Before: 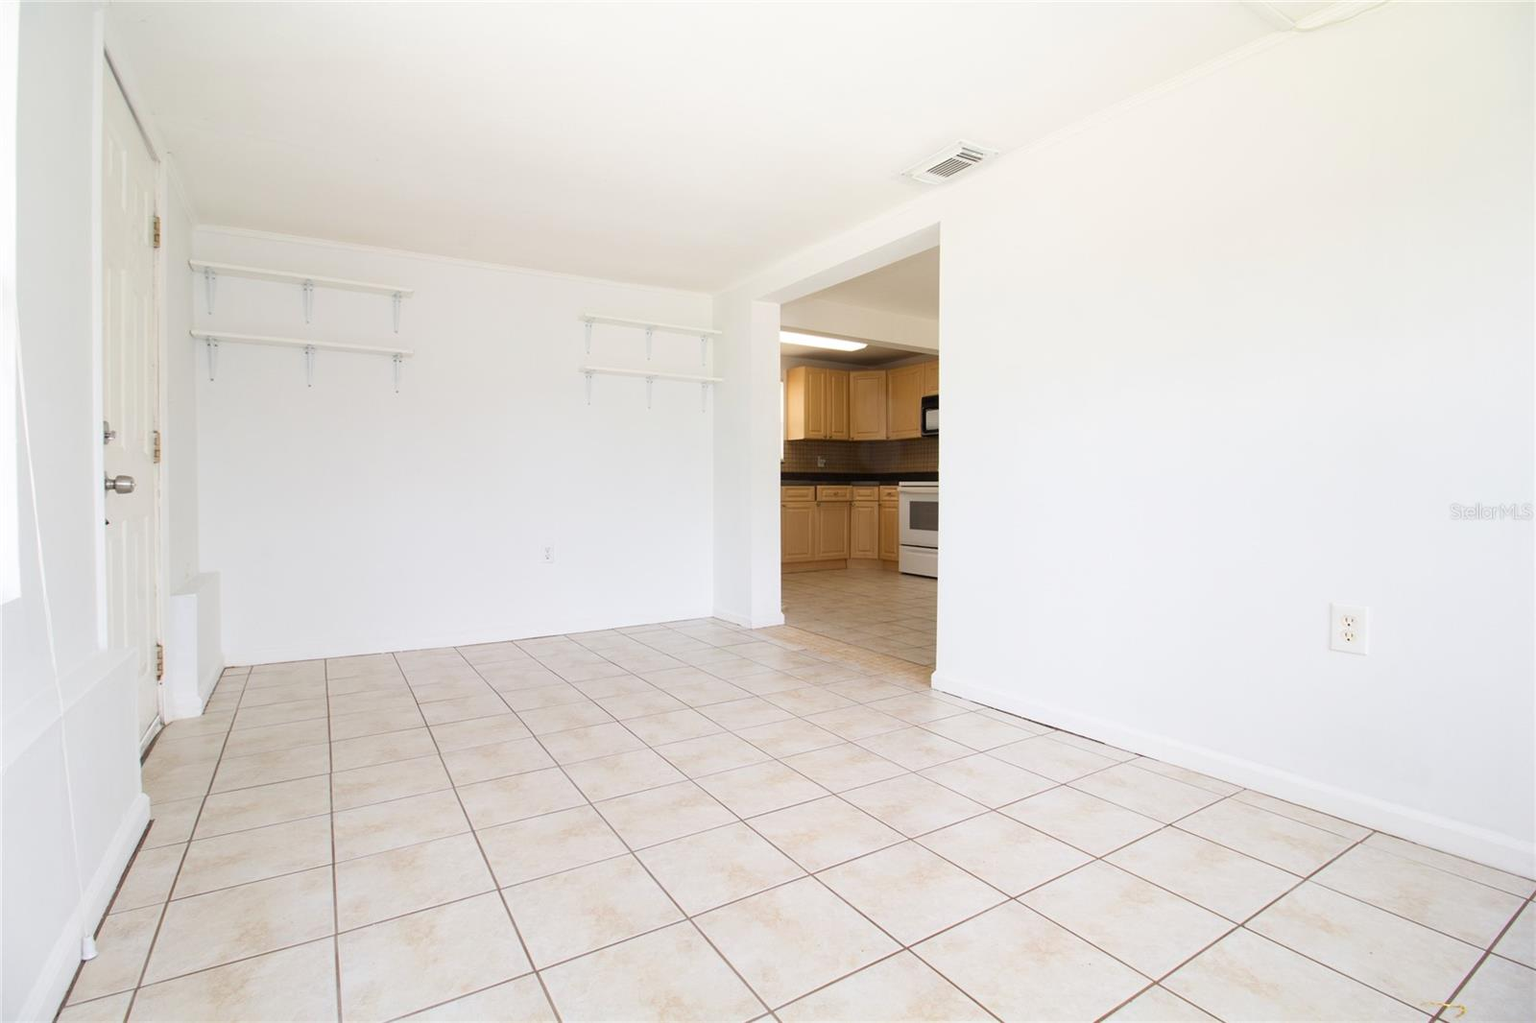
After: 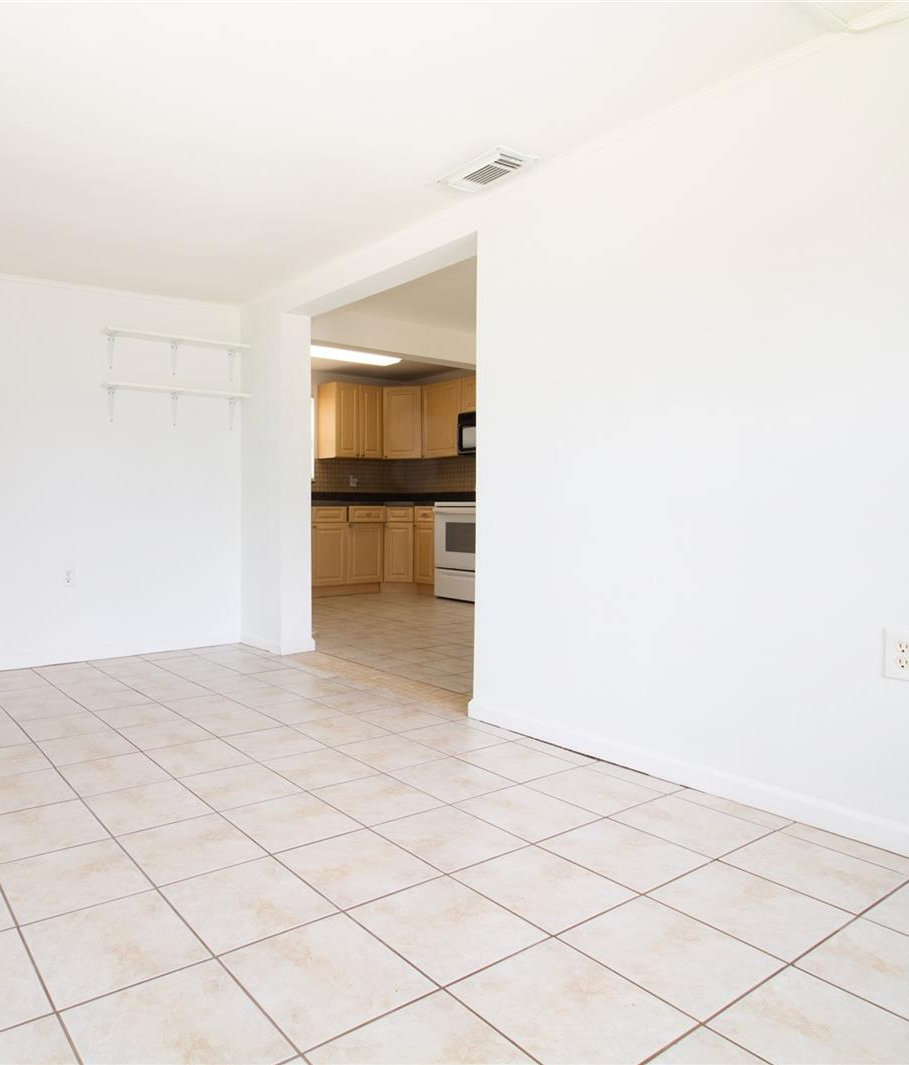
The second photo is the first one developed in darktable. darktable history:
crop: left 31.432%, top 0.015%, right 11.694%
